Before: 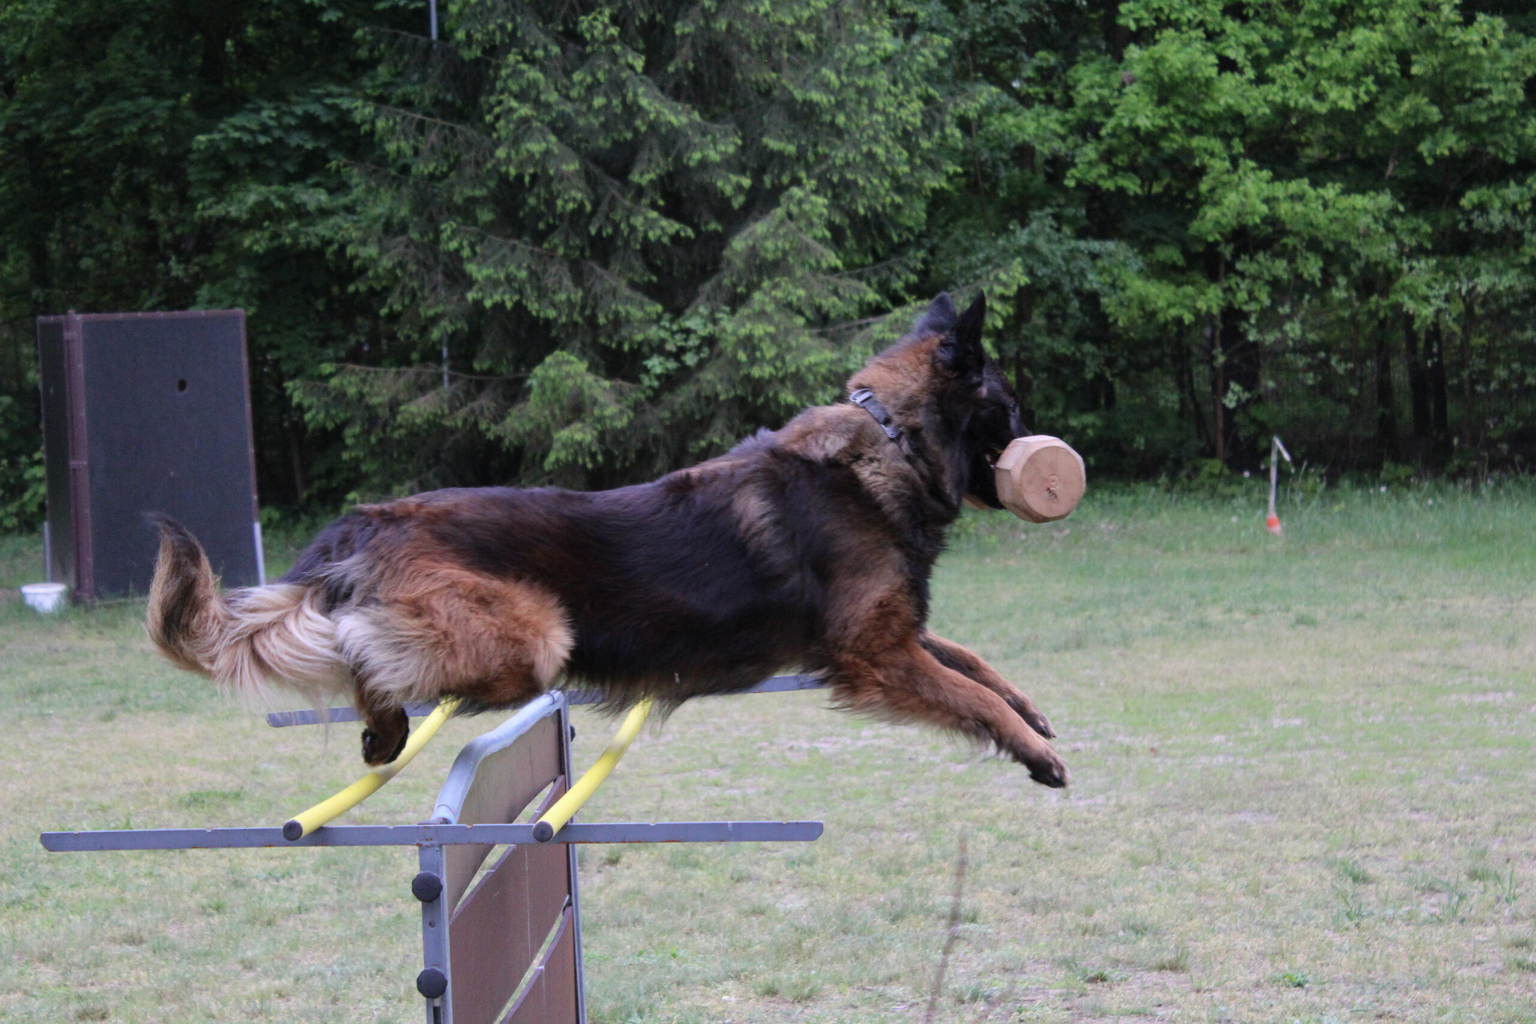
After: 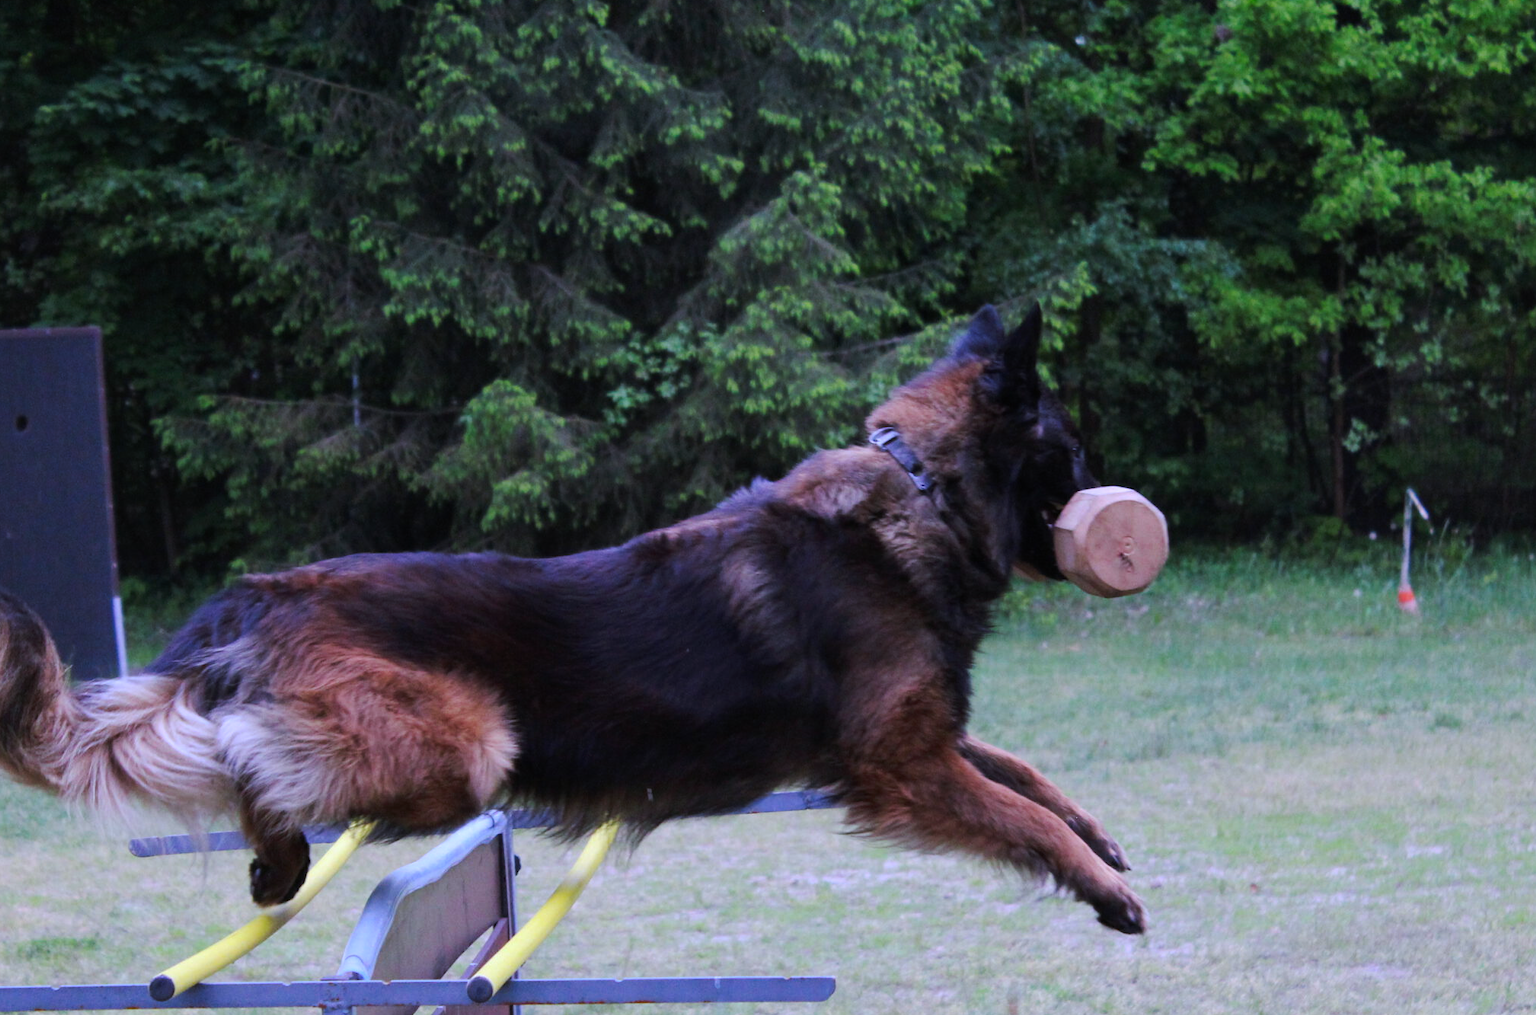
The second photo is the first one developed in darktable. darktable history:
white balance: red 0.967, blue 1.119, emerald 0.756
tone curve: curves: ch0 [(0, 0) (0.003, 0.006) (0.011, 0.01) (0.025, 0.017) (0.044, 0.029) (0.069, 0.043) (0.1, 0.064) (0.136, 0.091) (0.177, 0.128) (0.224, 0.162) (0.277, 0.206) (0.335, 0.258) (0.399, 0.324) (0.468, 0.404) (0.543, 0.499) (0.623, 0.595) (0.709, 0.693) (0.801, 0.786) (0.898, 0.883) (1, 1)], preserve colors none
crop and rotate: left 10.77%, top 5.1%, right 10.41%, bottom 16.76%
color balance: output saturation 110%
